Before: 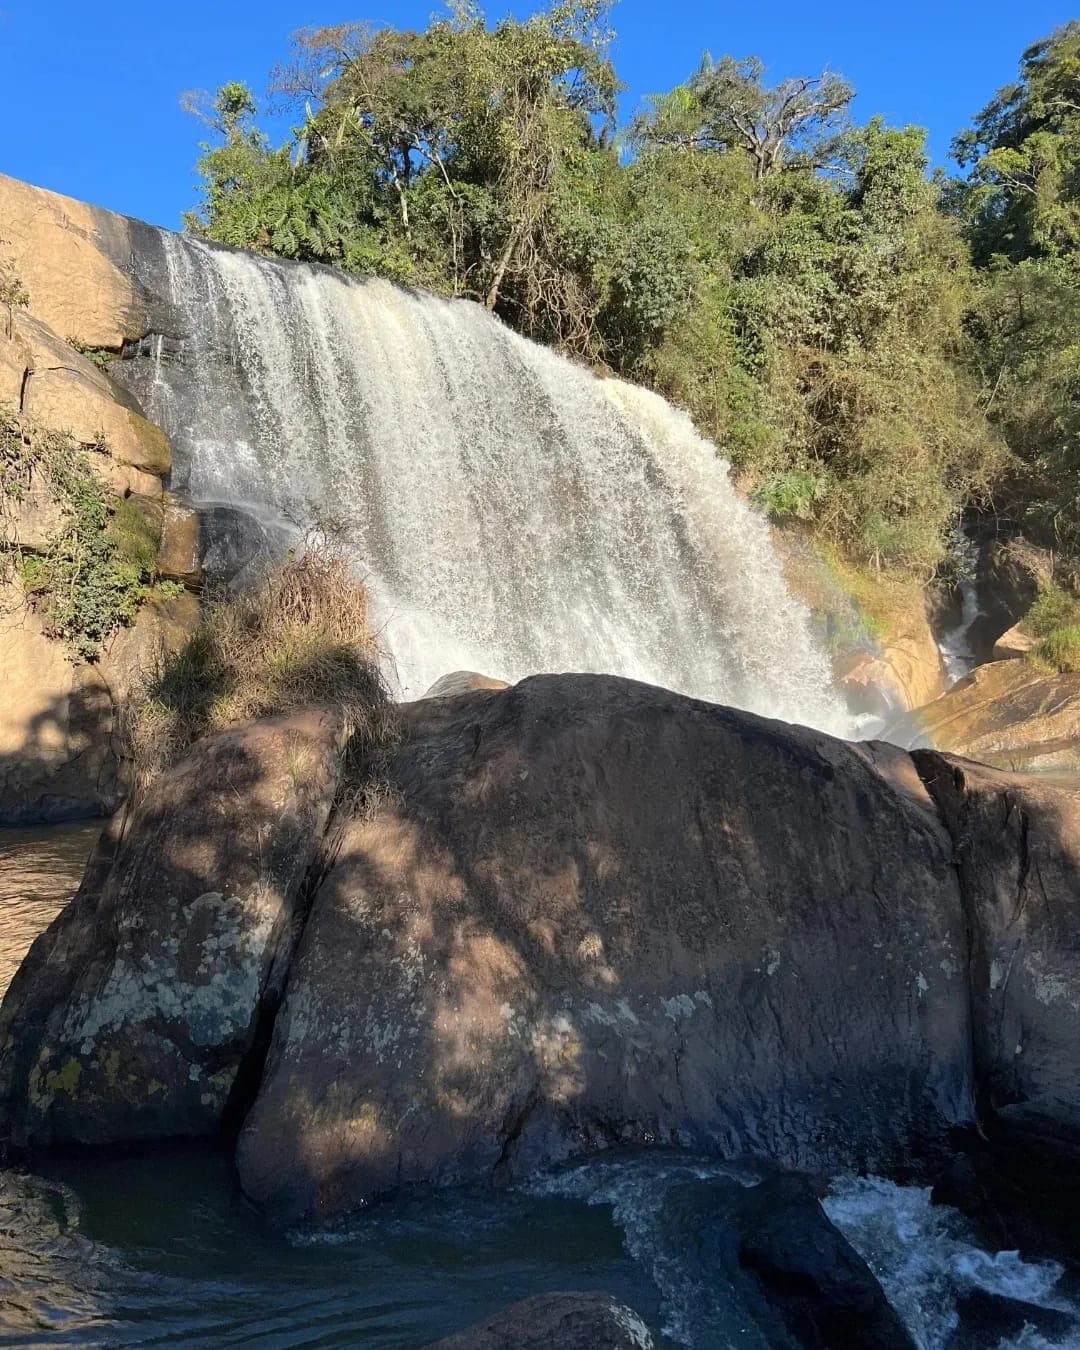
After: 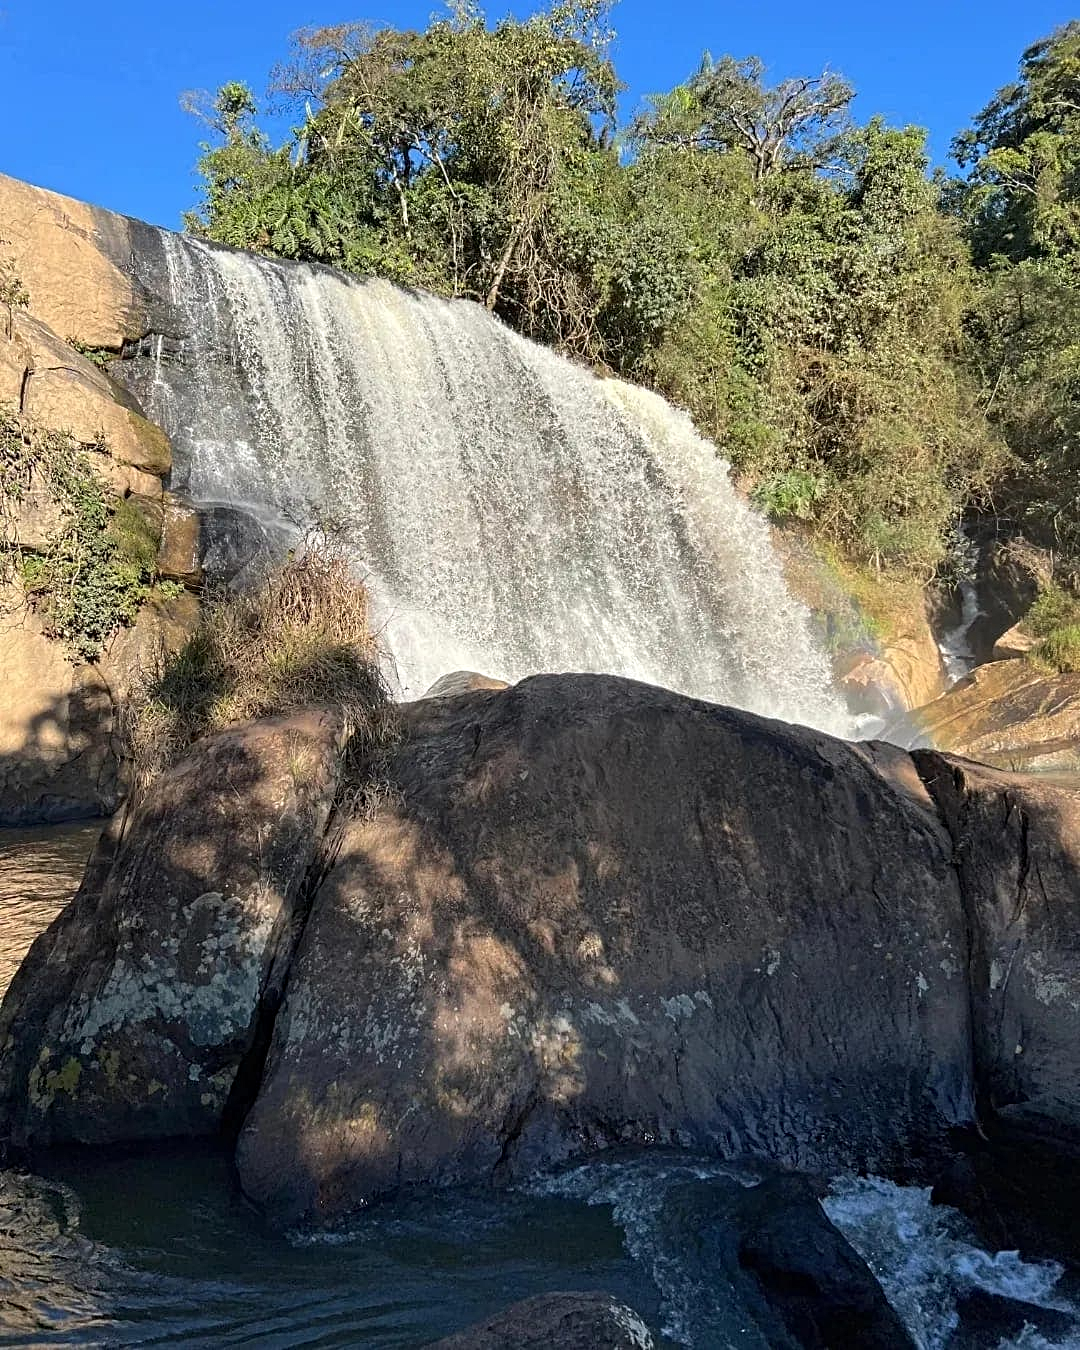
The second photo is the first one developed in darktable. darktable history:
contrast equalizer: y [[0.5, 0.5, 0.5, 0.539, 0.64, 0.611], [0.5 ×6], [0.5 ×6], [0 ×6], [0 ×6]]
